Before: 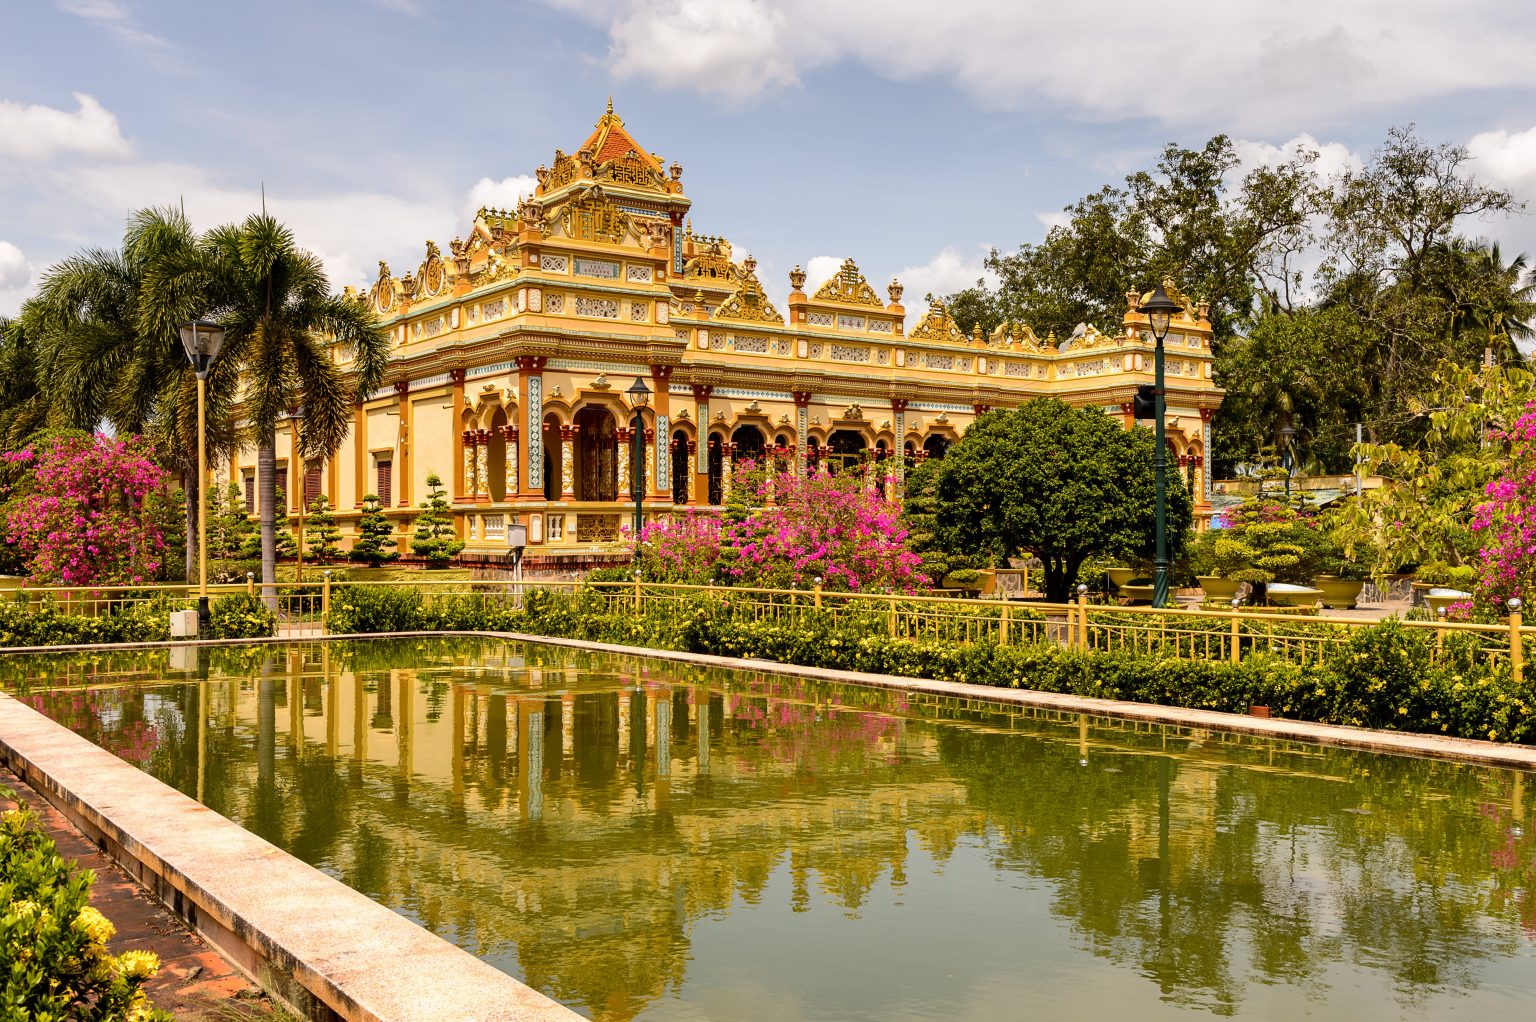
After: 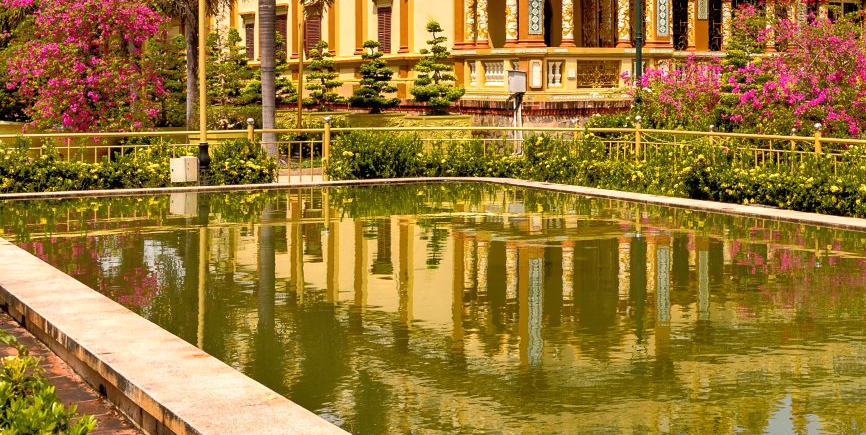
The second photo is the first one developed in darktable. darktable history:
crop: top 44.483%, right 43.593%, bottom 12.892%
tone equalizer: -8 EV -0.528 EV, -7 EV -0.319 EV, -6 EV -0.083 EV, -5 EV 0.413 EV, -4 EV 0.985 EV, -3 EV 0.791 EV, -2 EV -0.01 EV, -1 EV 0.14 EV, +0 EV -0.012 EV, smoothing 1
